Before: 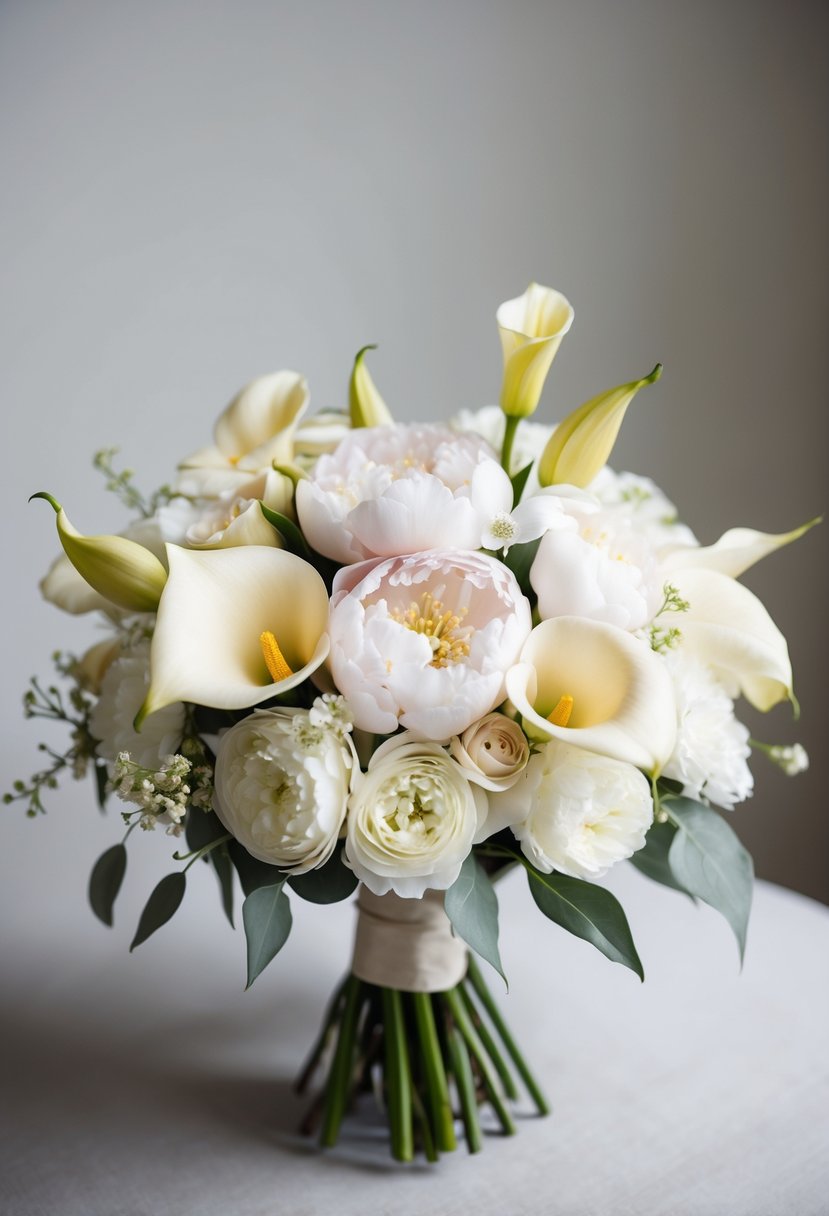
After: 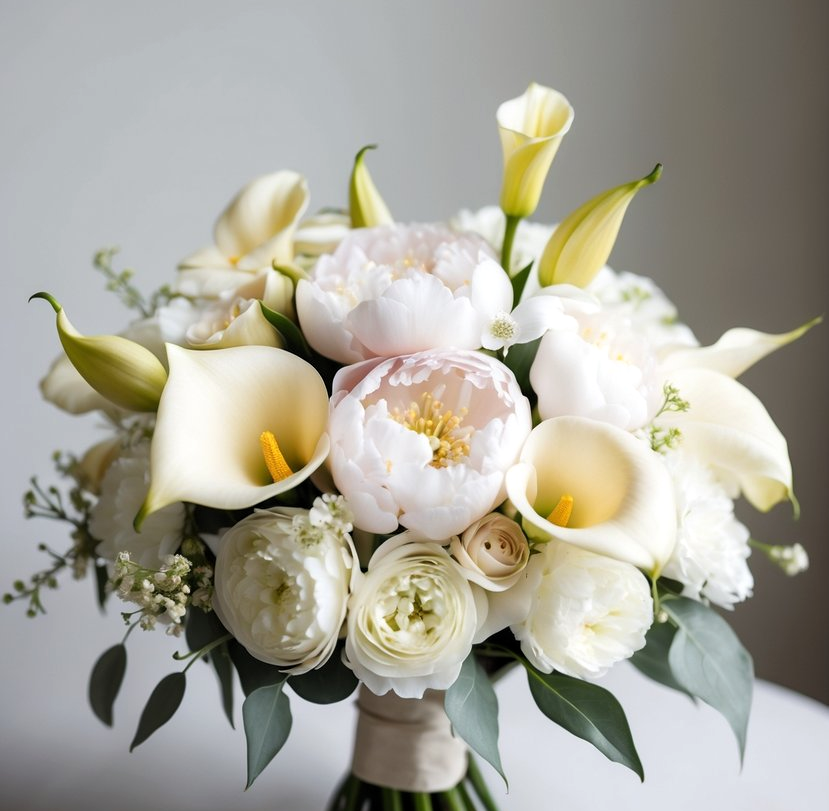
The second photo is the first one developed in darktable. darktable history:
levels: black 3.84%, levels [0.016, 0.492, 0.969]
crop: top 16.489%, bottom 16.784%
